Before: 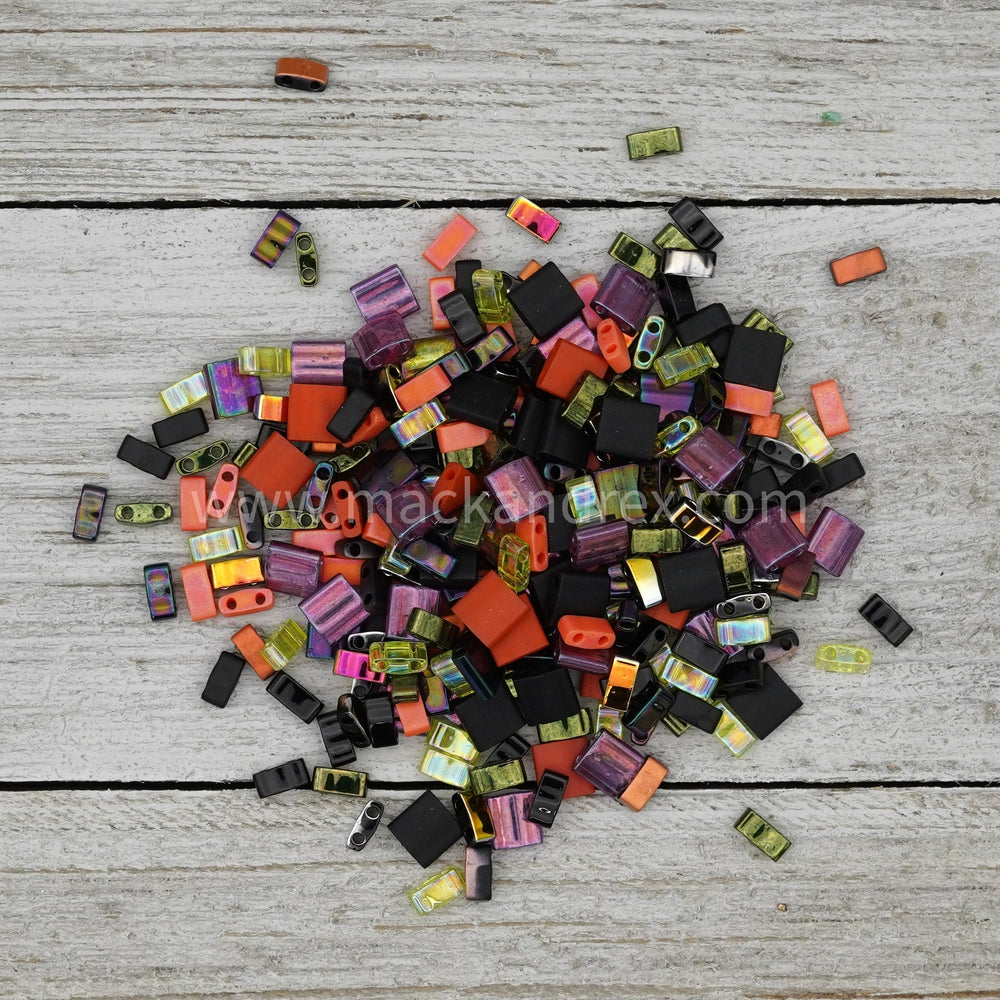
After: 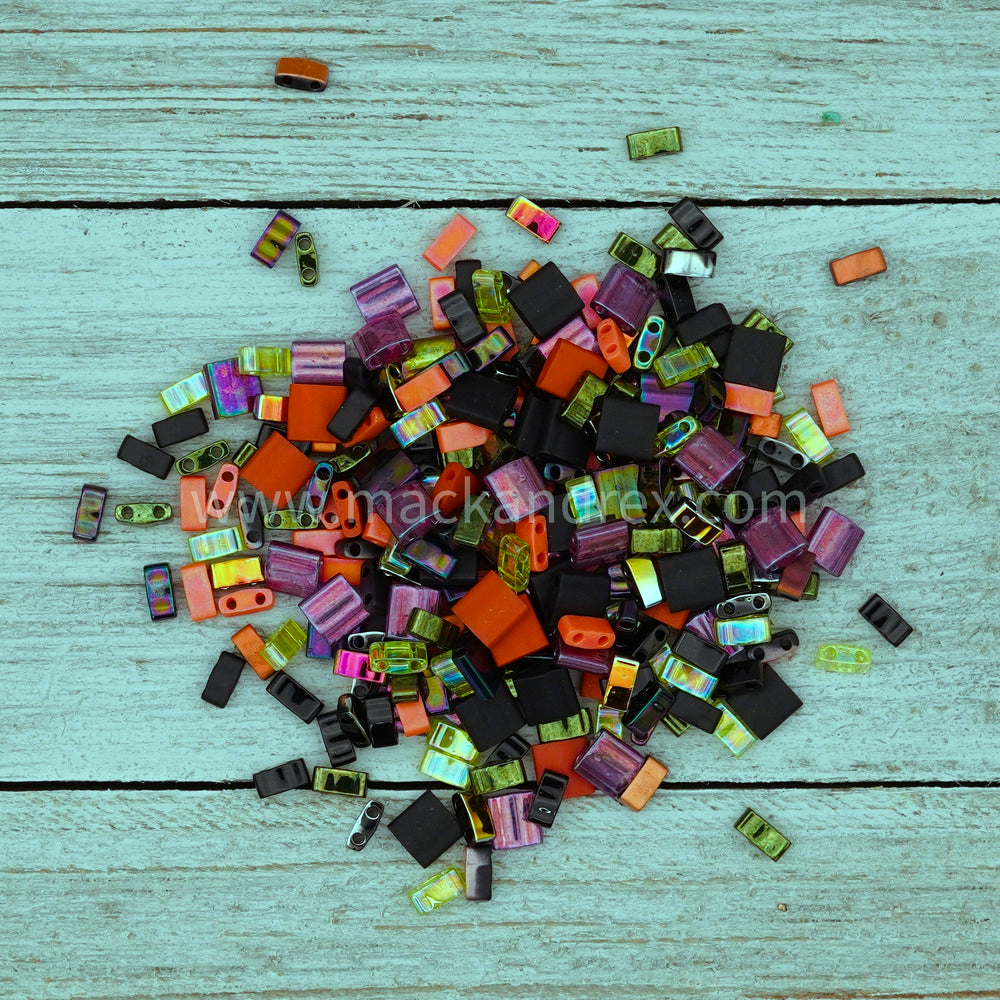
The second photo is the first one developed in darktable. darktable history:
color balance rgb: highlights gain › chroma 5.494%, highlights gain › hue 195.54°, global offset › hue 171.98°, perceptual saturation grading › global saturation 9.224%, perceptual saturation grading › highlights -13.305%, perceptual saturation grading › mid-tones 14.83%, perceptual saturation grading › shadows 22.182%, global vibrance 20%
